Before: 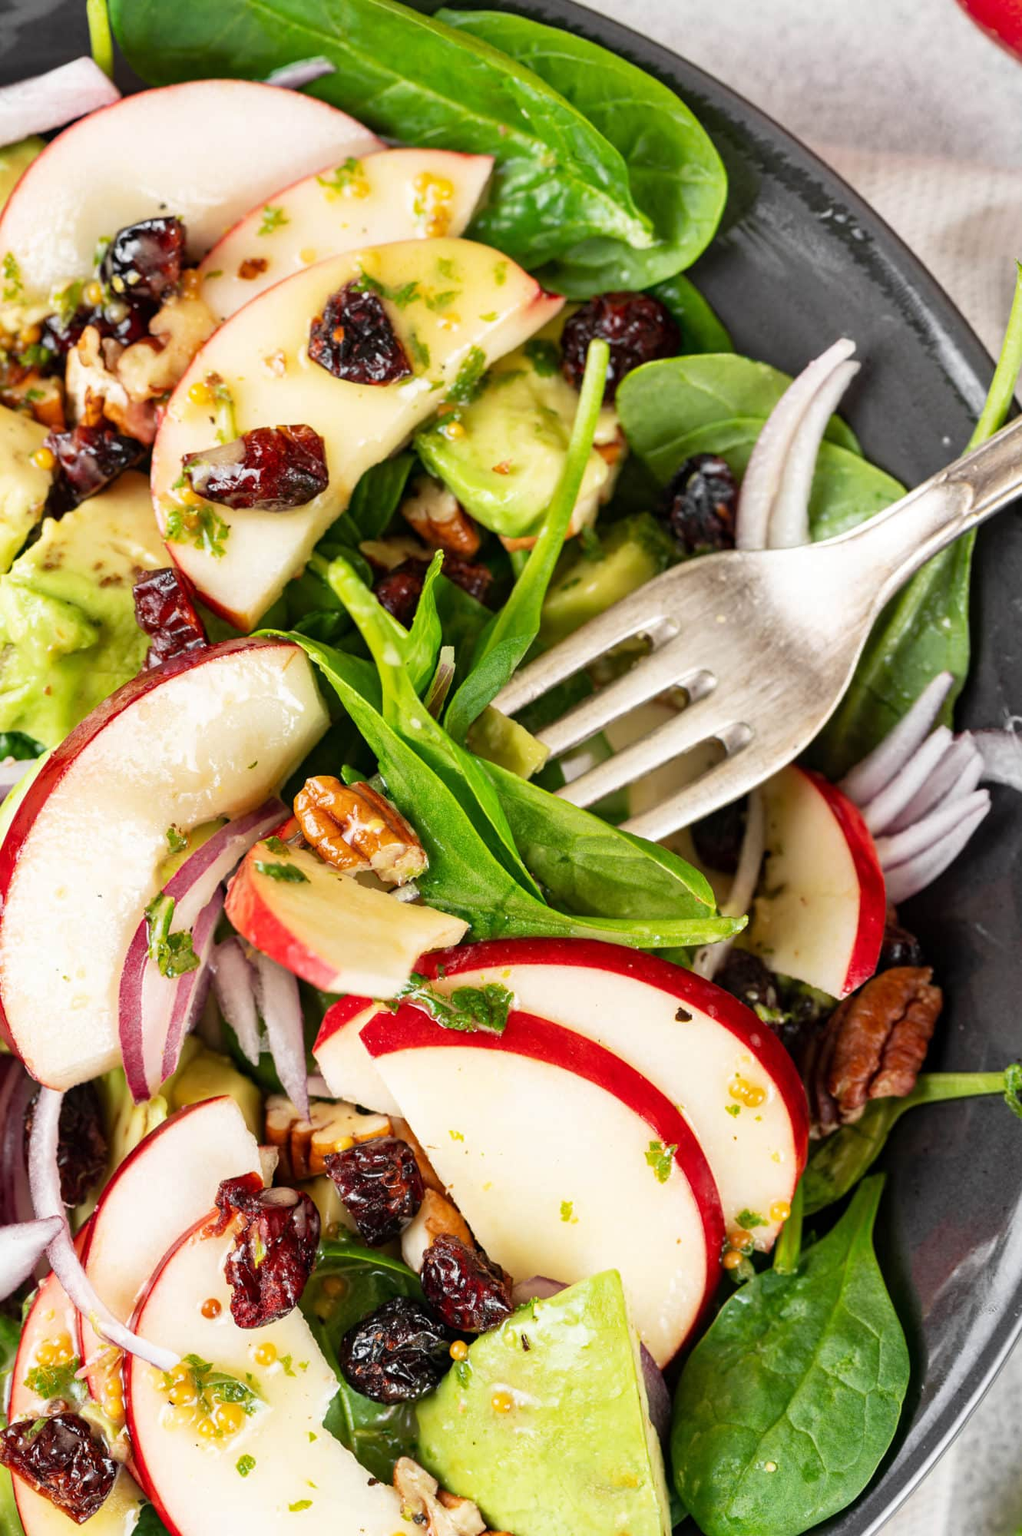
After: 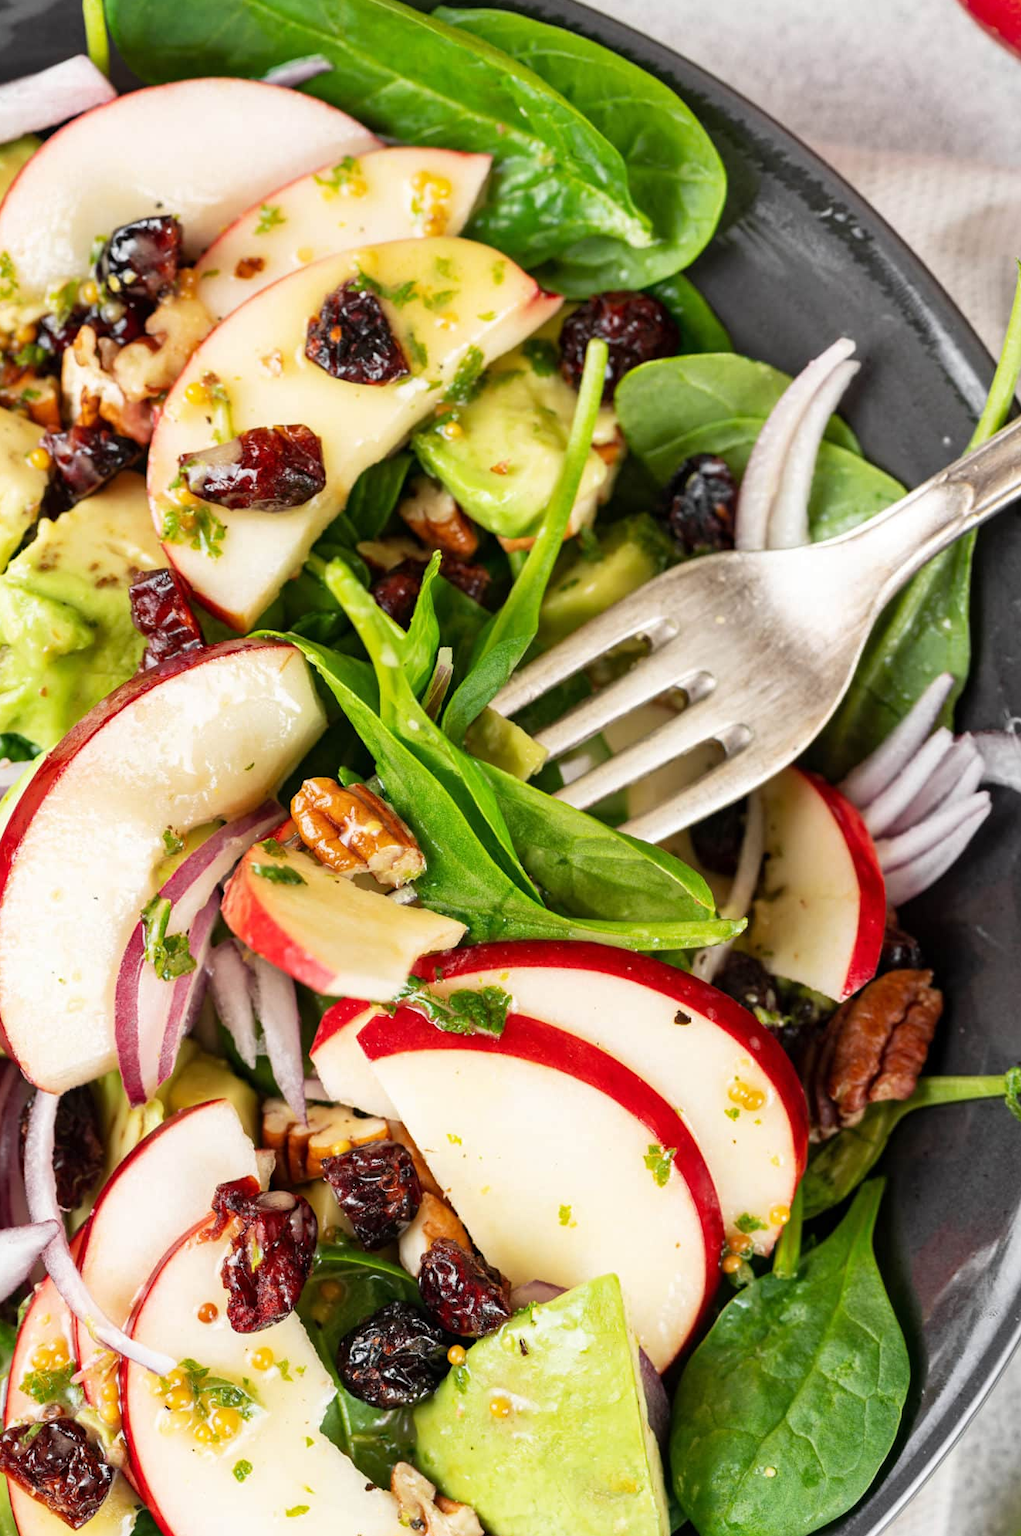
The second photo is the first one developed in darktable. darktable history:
crop and rotate: left 0.523%, top 0.179%, bottom 0.304%
